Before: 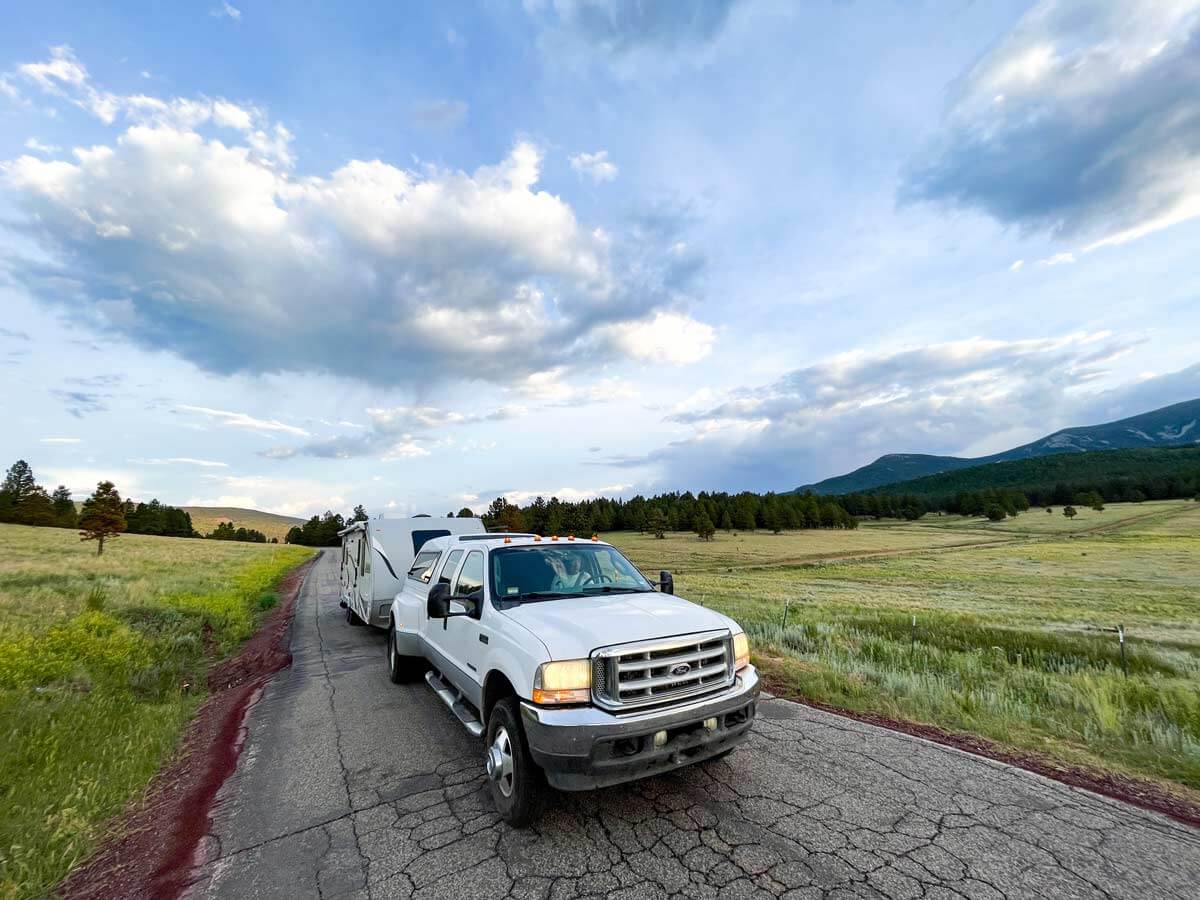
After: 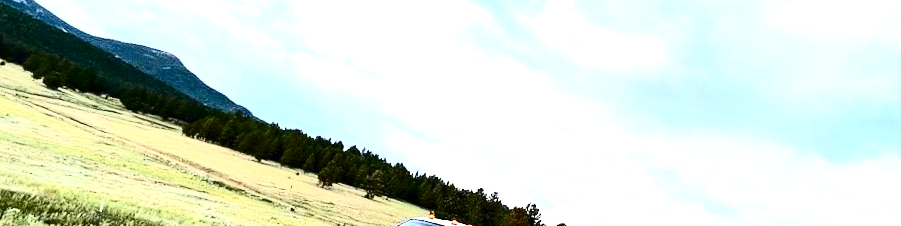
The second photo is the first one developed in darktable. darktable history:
crop and rotate: angle 16.12°, top 30.835%, bottom 35.653%
grain: coarseness 0.09 ISO, strength 40%
contrast brightness saturation: contrast 0.5, saturation -0.1
exposure: black level correction 0, exposure 1.2 EV, compensate exposure bias true, compensate highlight preservation false
